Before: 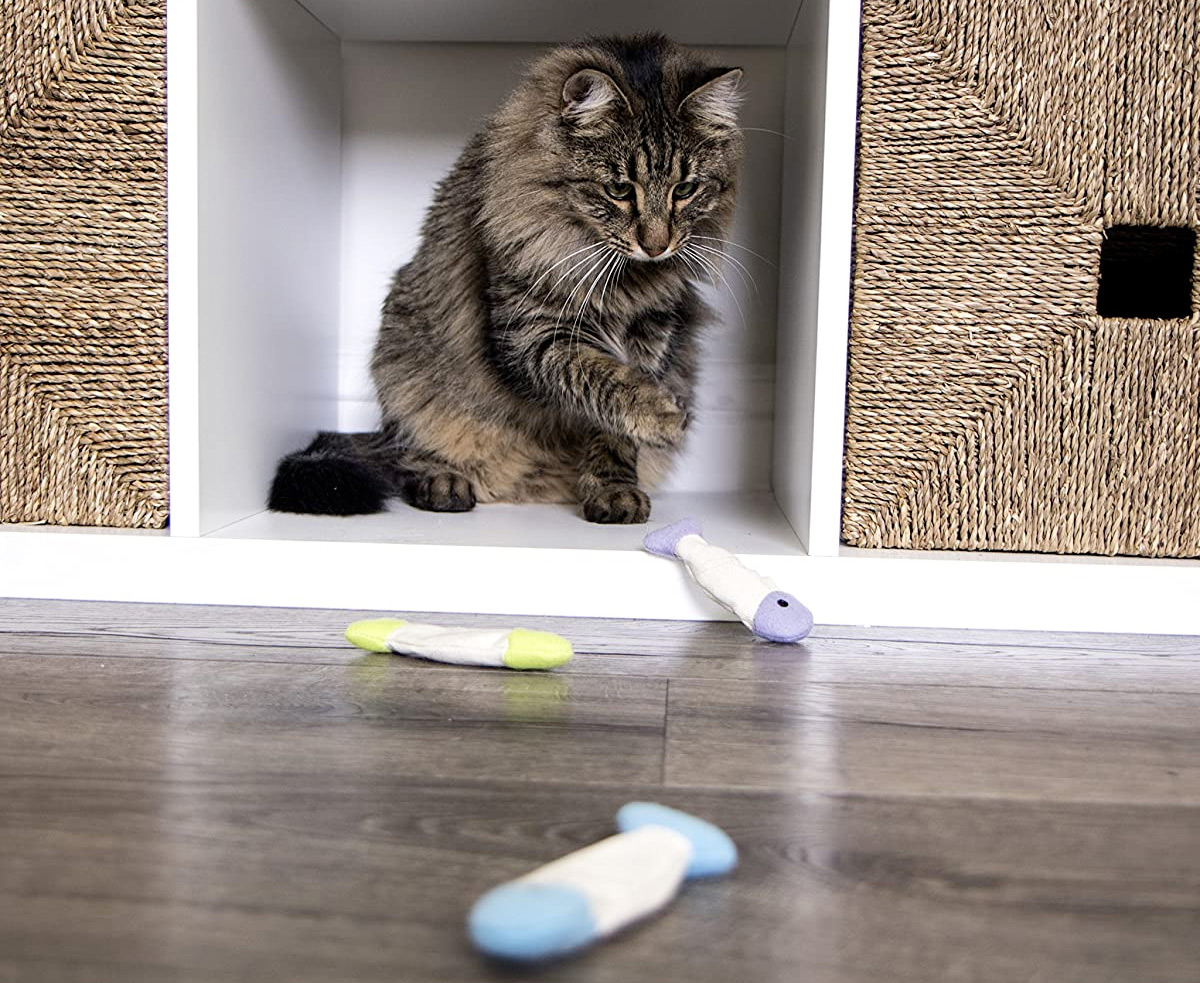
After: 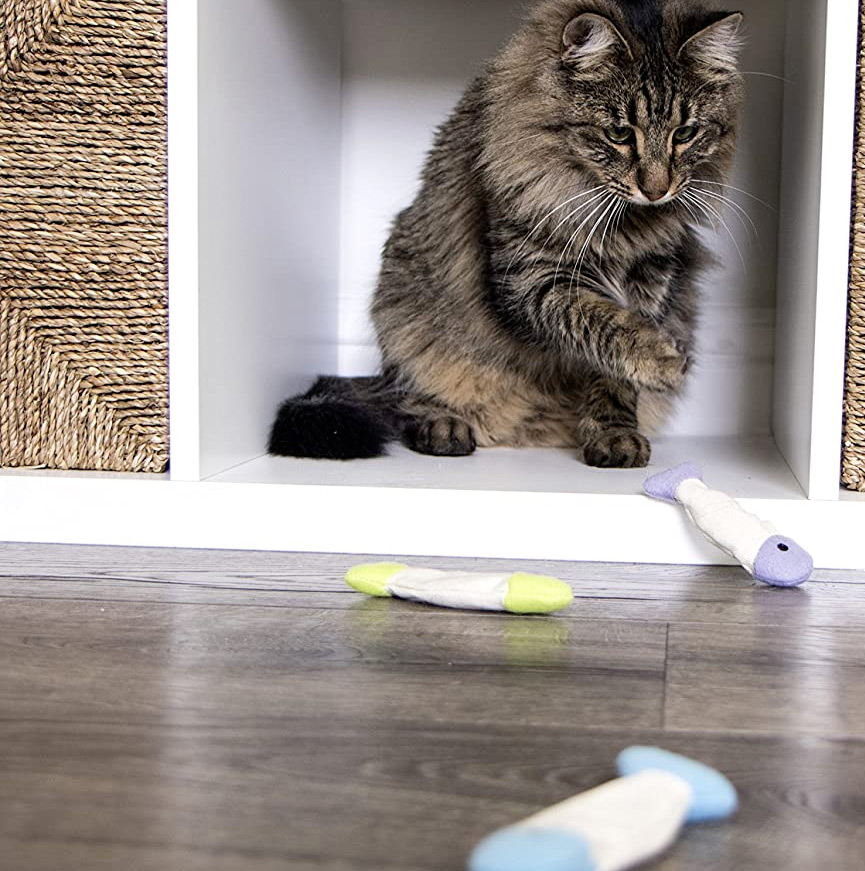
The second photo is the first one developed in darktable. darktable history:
crop: top 5.784%, right 27.835%, bottom 5.527%
